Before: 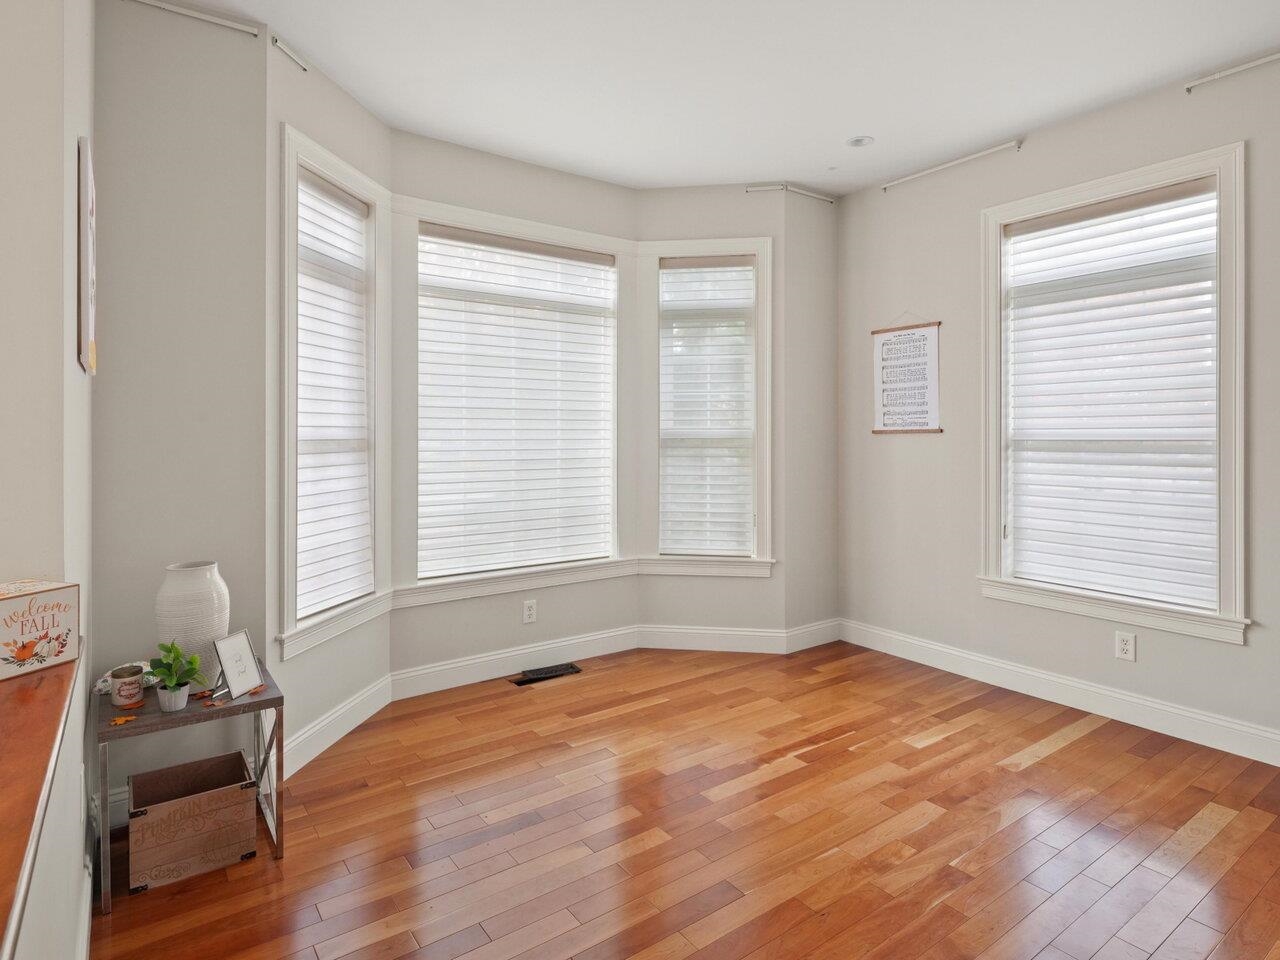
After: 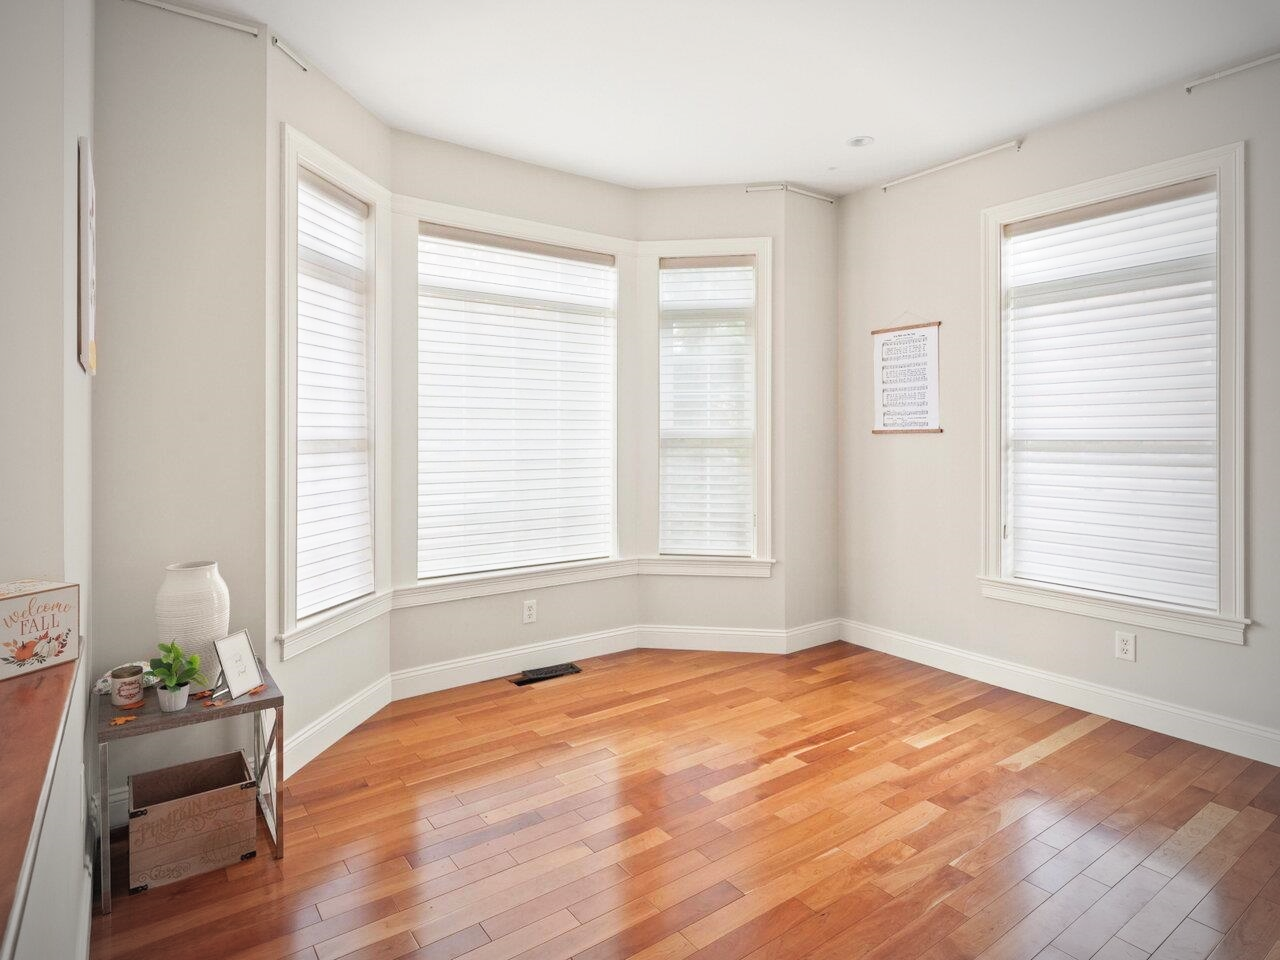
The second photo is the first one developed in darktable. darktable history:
contrast brightness saturation: contrast 0.047, brightness 0.069, saturation 0.006
vignetting: fall-off start 71.6%, center (-0.033, -0.044)
base curve: curves: ch0 [(0, 0) (0.666, 0.806) (1, 1)], preserve colors none
